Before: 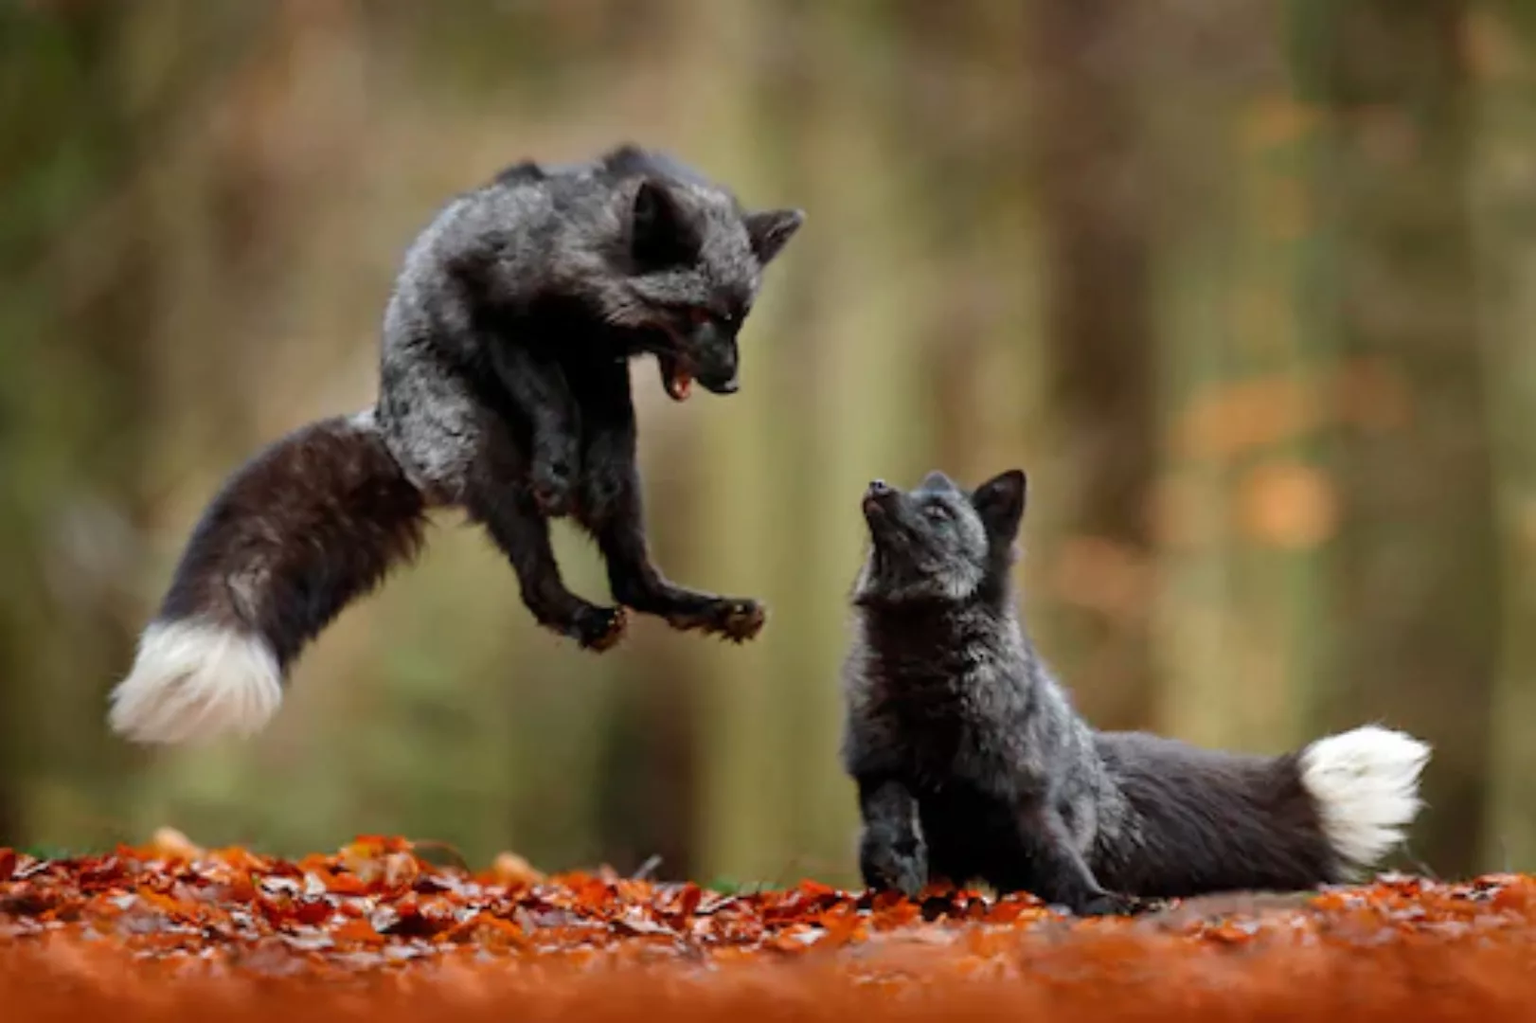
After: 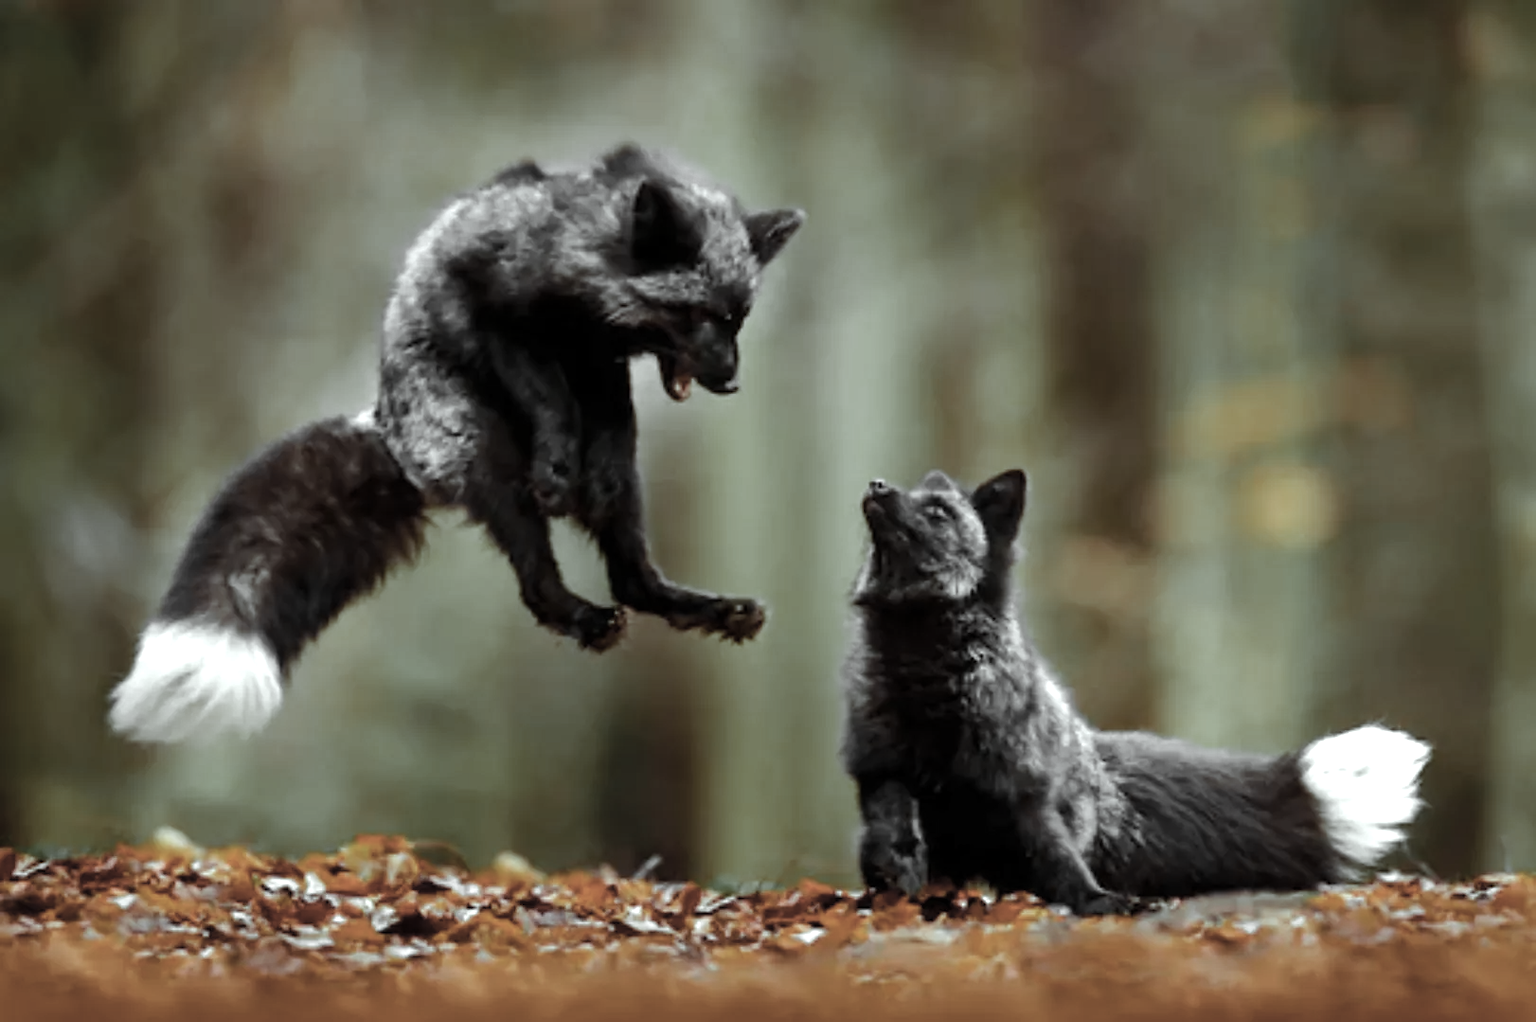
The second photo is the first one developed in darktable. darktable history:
color balance rgb: highlights gain › chroma 7.582%, highlights gain › hue 185.25°, perceptual saturation grading › global saturation 30.883%, global vibrance 20%
exposure: exposure 0.084 EV, compensate exposure bias true, compensate highlight preservation false
tone equalizer: -8 EV -0.38 EV, -7 EV -0.419 EV, -6 EV -0.357 EV, -5 EV -0.203 EV, -3 EV 0.208 EV, -2 EV 0.308 EV, -1 EV 0.413 EV, +0 EV 0.446 EV, edges refinement/feathering 500, mask exposure compensation -1.57 EV, preserve details no
color zones: curves: ch0 [(0, 0.613) (0.01, 0.613) (0.245, 0.448) (0.498, 0.529) (0.642, 0.665) (0.879, 0.777) (0.99, 0.613)]; ch1 [(0, 0.035) (0.121, 0.189) (0.259, 0.197) (0.415, 0.061) (0.589, 0.022) (0.732, 0.022) (0.857, 0.026) (0.991, 0.053)]
